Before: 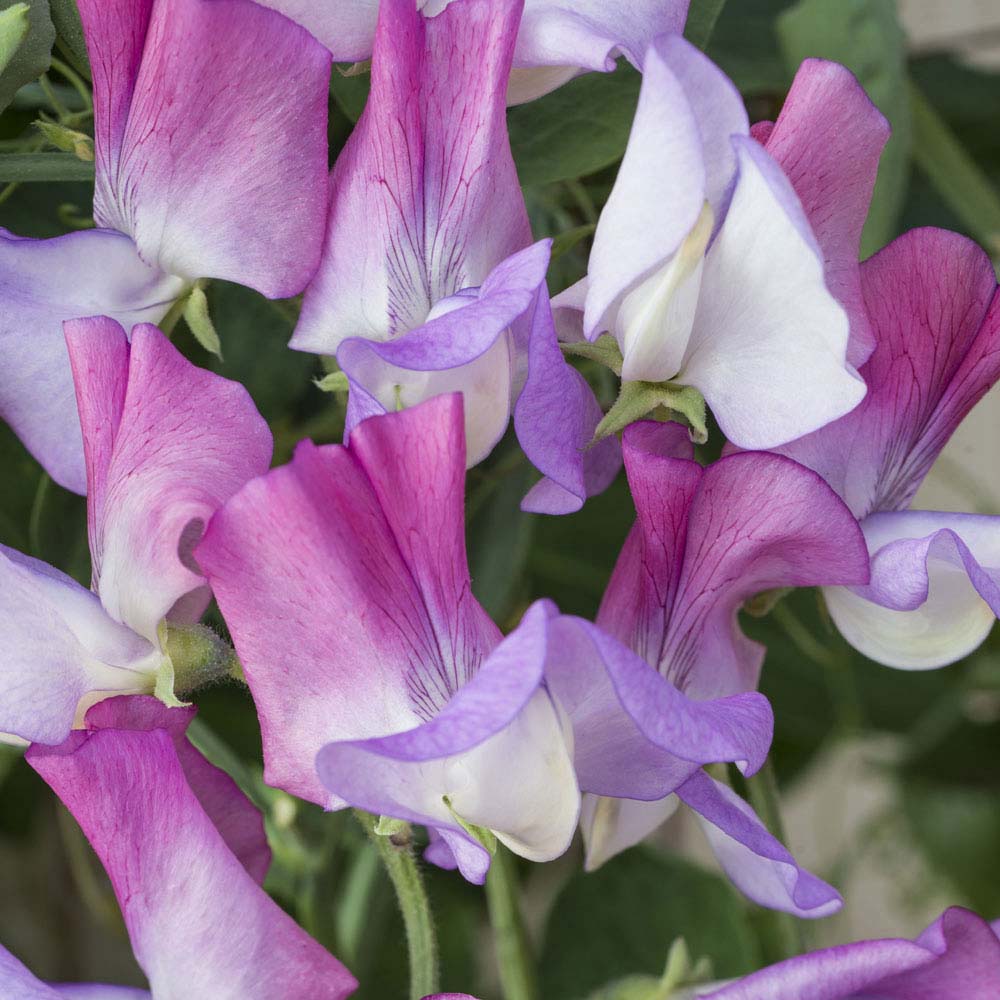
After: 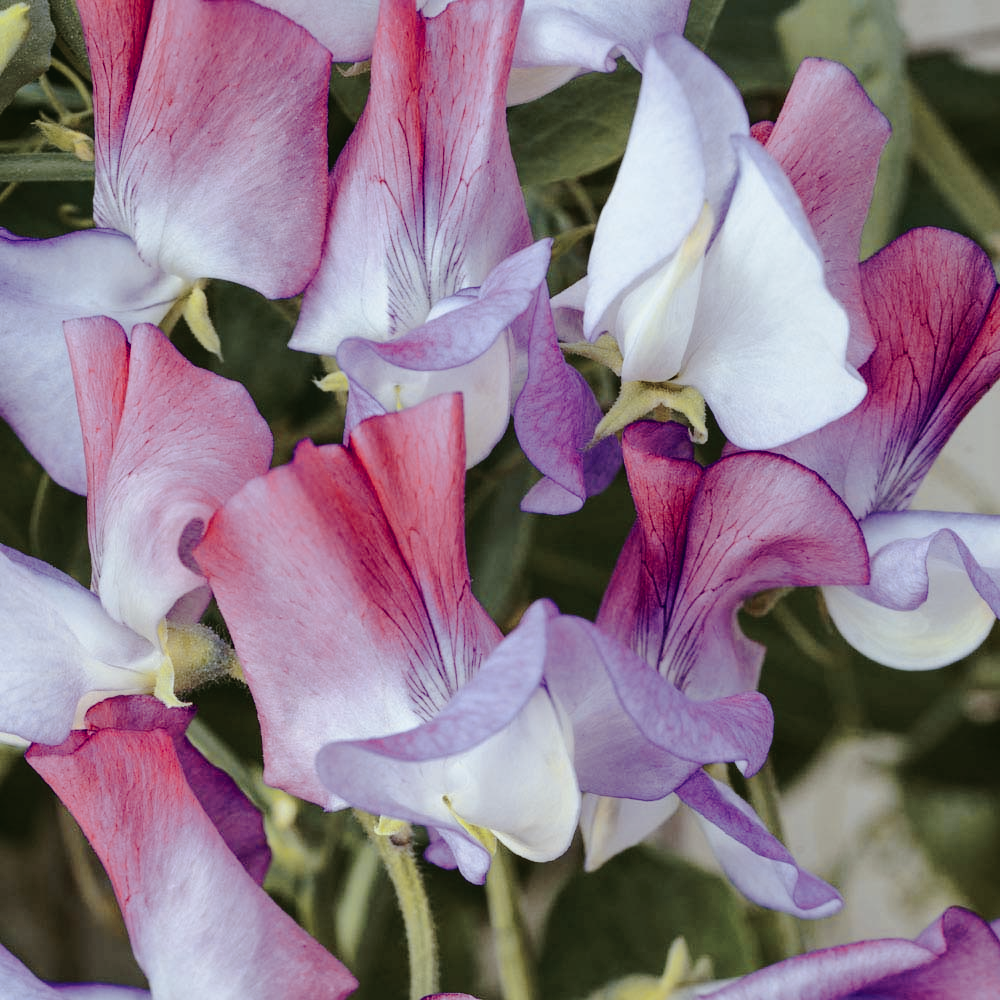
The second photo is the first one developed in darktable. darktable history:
tone curve: curves: ch0 [(0, 0) (0.003, 0.026) (0.011, 0.025) (0.025, 0.022) (0.044, 0.022) (0.069, 0.028) (0.1, 0.041) (0.136, 0.062) (0.177, 0.103) (0.224, 0.167) (0.277, 0.242) (0.335, 0.343) (0.399, 0.452) (0.468, 0.539) (0.543, 0.614) (0.623, 0.683) (0.709, 0.749) (0.801, 0.827) (0.898, 0.918) (1, 1)], preserve colors none
color look up table: target L [95.96, 93.66, 92.68, 94.19, 92.25, 77.95, 70.13, 70.73, 67.74, 54.73, 49.91, 12.57, 200.18, 85.93, 74.48, 77, 72.94, 62.02, 54.99, 53.82, 43.66, 35.16, 30.74, 13.75, 14.81, 6.376, 82.62, 67.51, 68.1, 48.27, 54.09, 53.24, 52.3, 33.05, 49.12, 15.8, 34.44, 29.78, 17.54, 12.57, 13.17, 3.767, 91.86, 76.59, 76.82, 57.11, 57.13, 40.66, 38.11], target a [-16.3, -12.72, -19.73, -12.94, -21.84, -28.38, -3.297, -8.718, -27.92, -24.31, -10.85, -10.46, 0, 3.955, 27.32, 10.33, 31.36, 53.46, 72.64, 72.25, 17.42, 41.55, 22.88, 26.9, 6.16, -8.443, 2.177, 42.97, 35.09, 17.22, 17, 79.45, 79.76, 5.895, 72.92, 31.08, 40.94, 6.002, 26.7, 31.01, 18.64, 30.27, -19.76, -20.84, -22.11, -7.52, -19.52, -8.928, -6.73], target b [72.86, -2.862, 65.97, 71.65, 66.75, 7.325, 5.091, 44.29, 47.45, 30.2, 28.4, 10.84, 0, 18.73, 18.29, 59.76, 62.32, 19.17, 39.67, 28.36, 26.11, 34.08, 5.33, 23.48, 13.64, 10.39, -8.195, -11.11, -1.51, -29.95, -6.49, 23.99, 23.37, -43.22, 30.43, -38.57, 10.08, -7.322, -40.35, -36.83, -30.99, -26.41, -4.821, -21.08, -18.08, -32.33, -26.15, -4.608, -26.73], num patches 49
